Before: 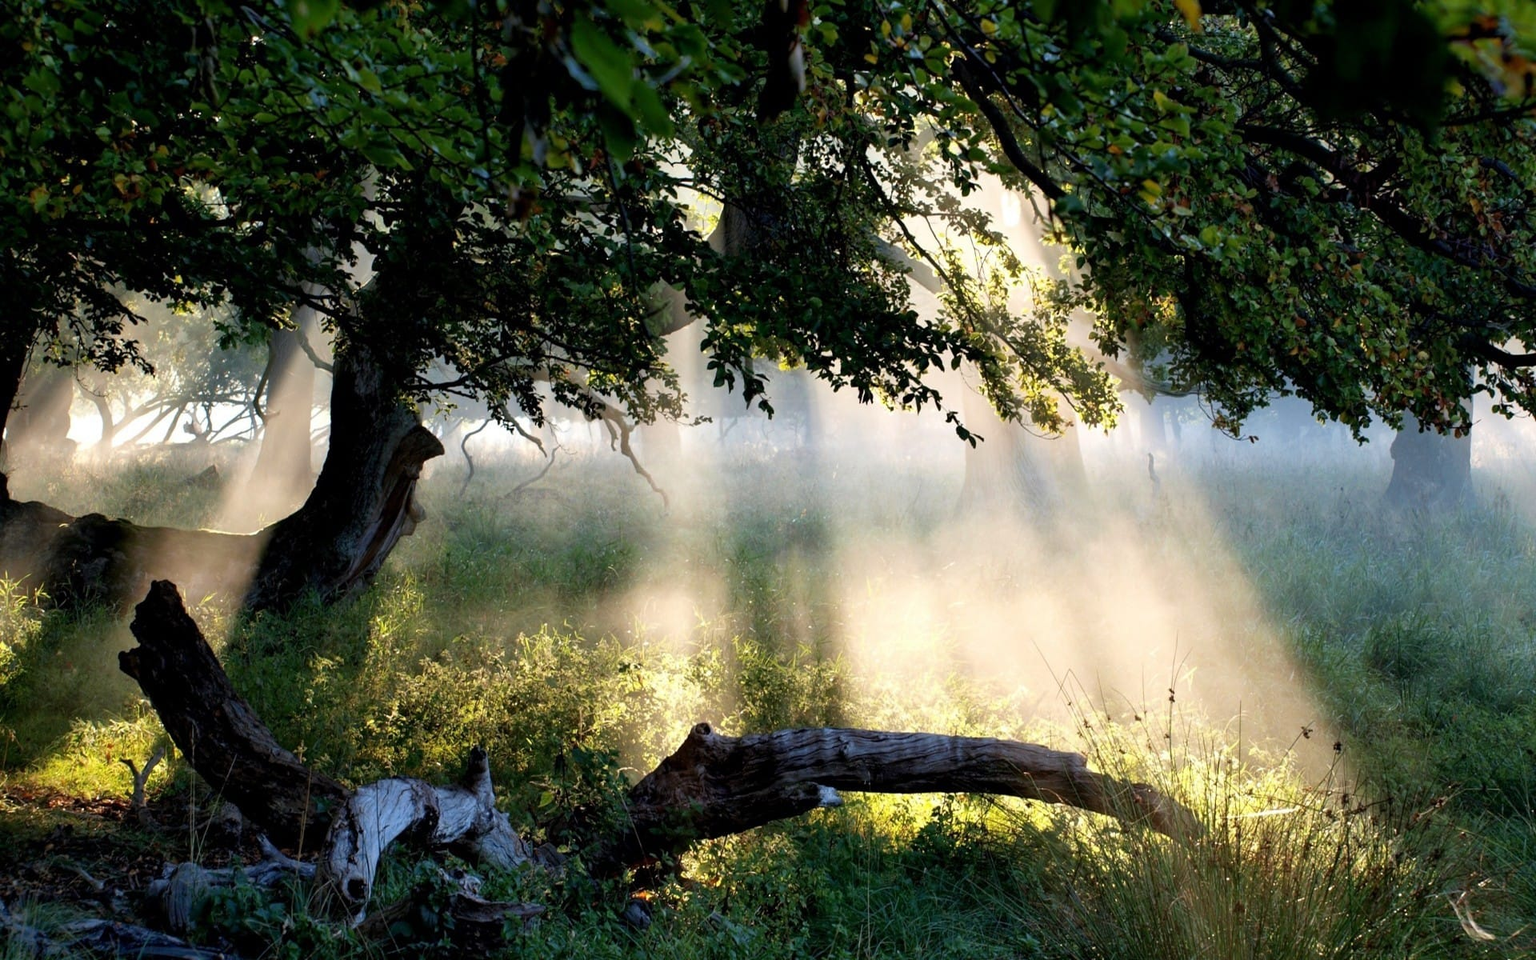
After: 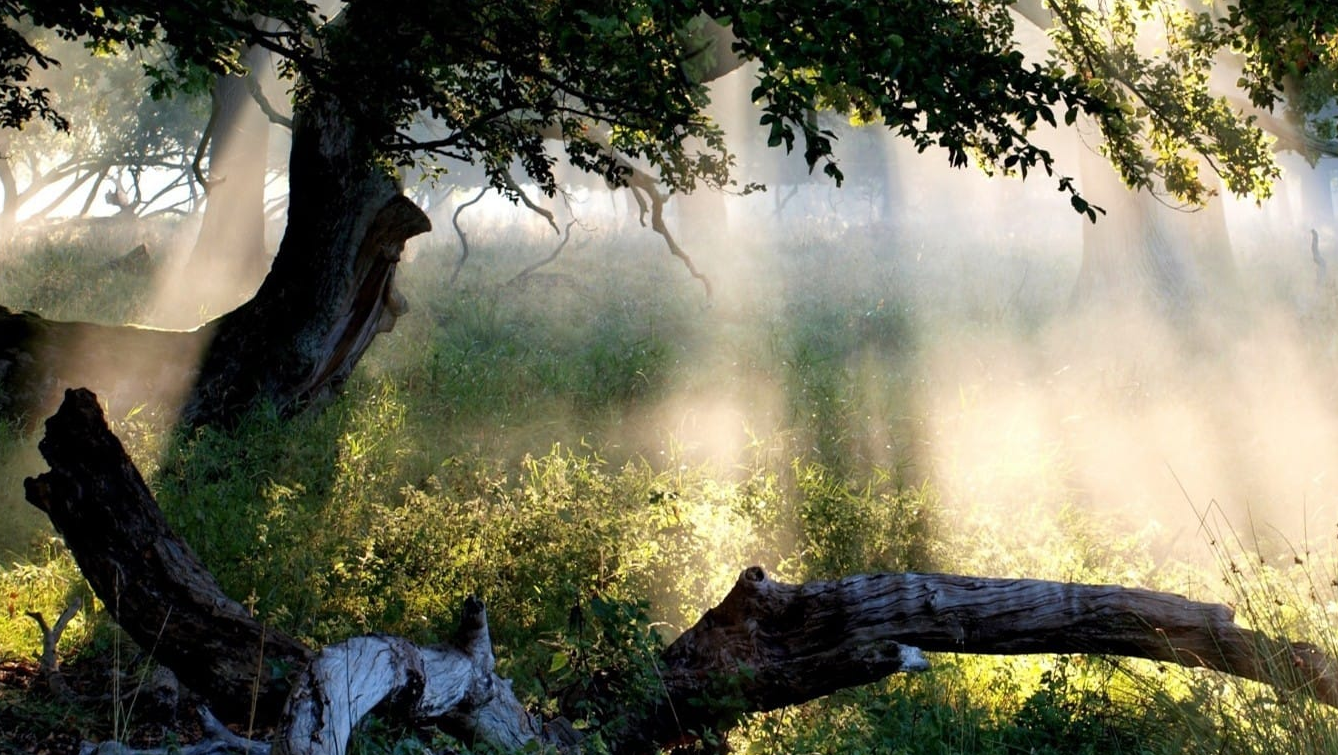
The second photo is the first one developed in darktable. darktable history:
crop: left 6.484%, top 28.111%, right 23.797%, bottom 8.906%
